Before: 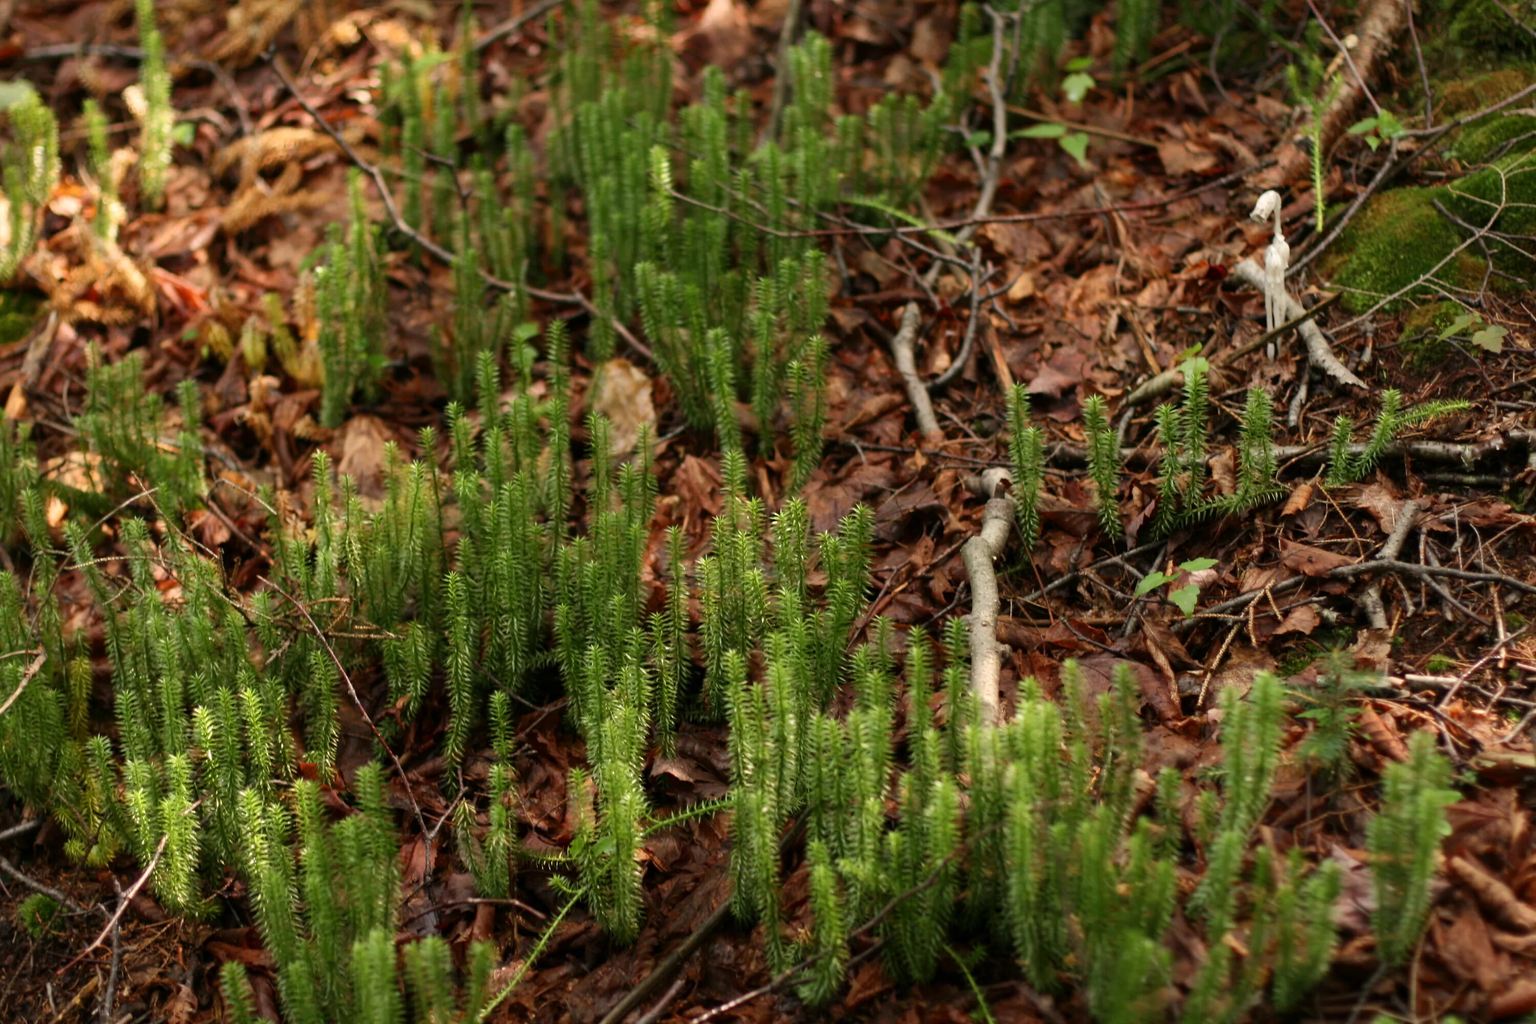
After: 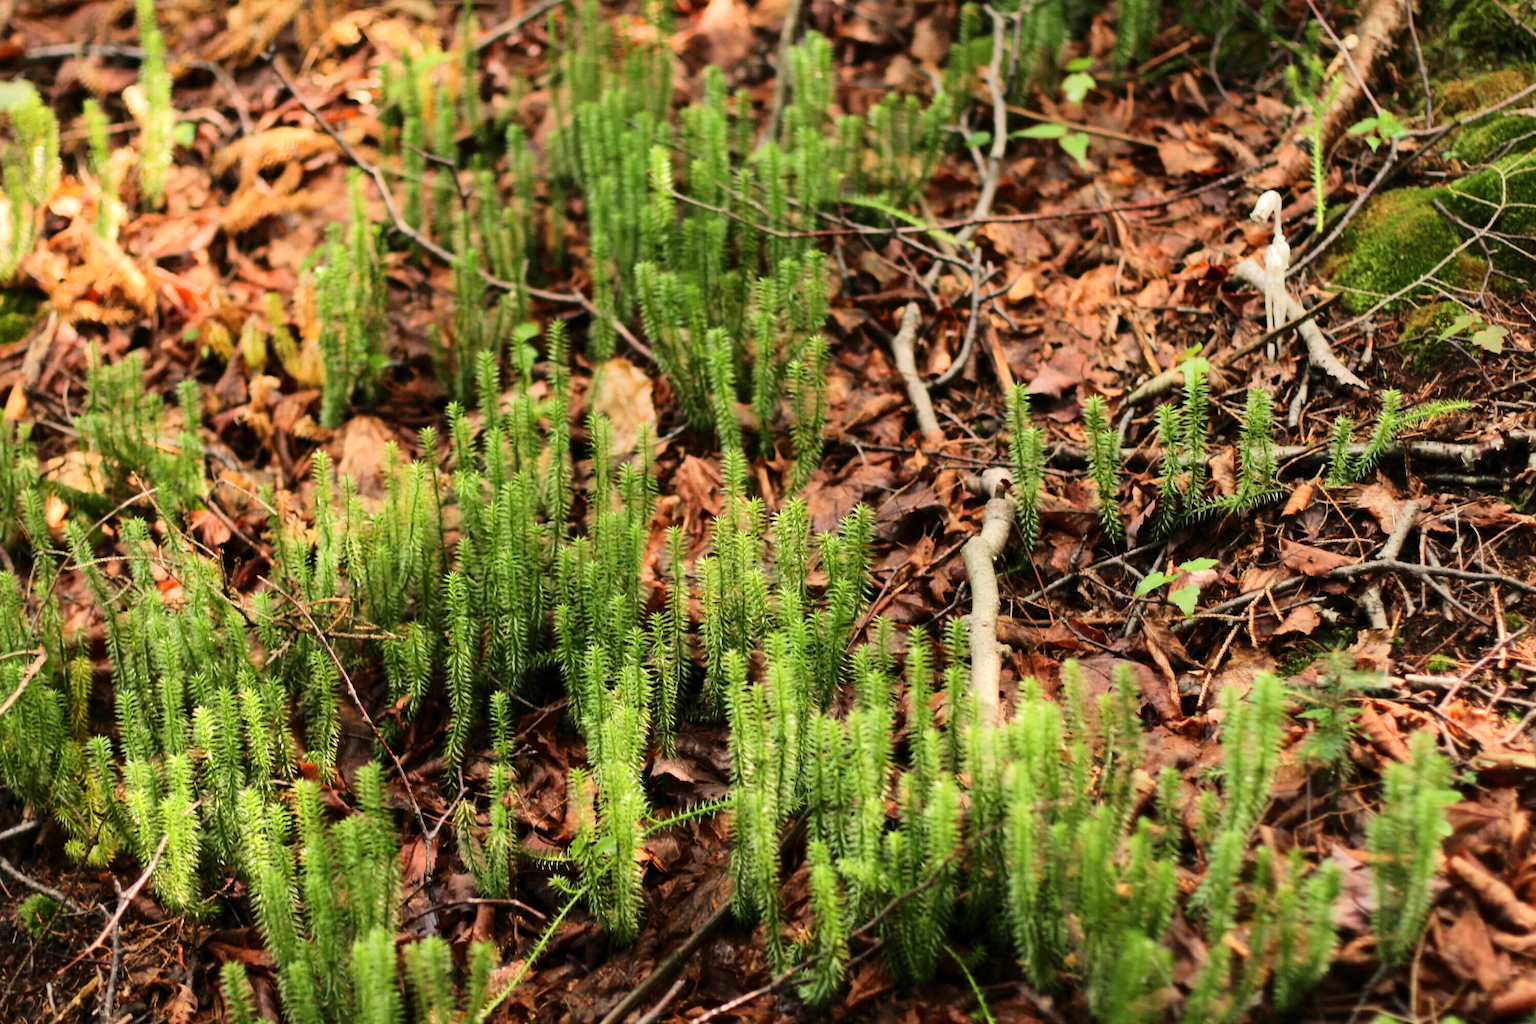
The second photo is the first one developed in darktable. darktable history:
tone equalizer: -7 EV 0.144 EV, -6 EV 0.618 EV, -5 EV 1.15 EV, -4 EV 1.29 EV, -3 EV 1.12 EV, -2 EV 0.6 EV, -1 EV 0.159 EV, edges refinement/feathering 500, mask exposure compensation -1.57 EV, preserve details no
